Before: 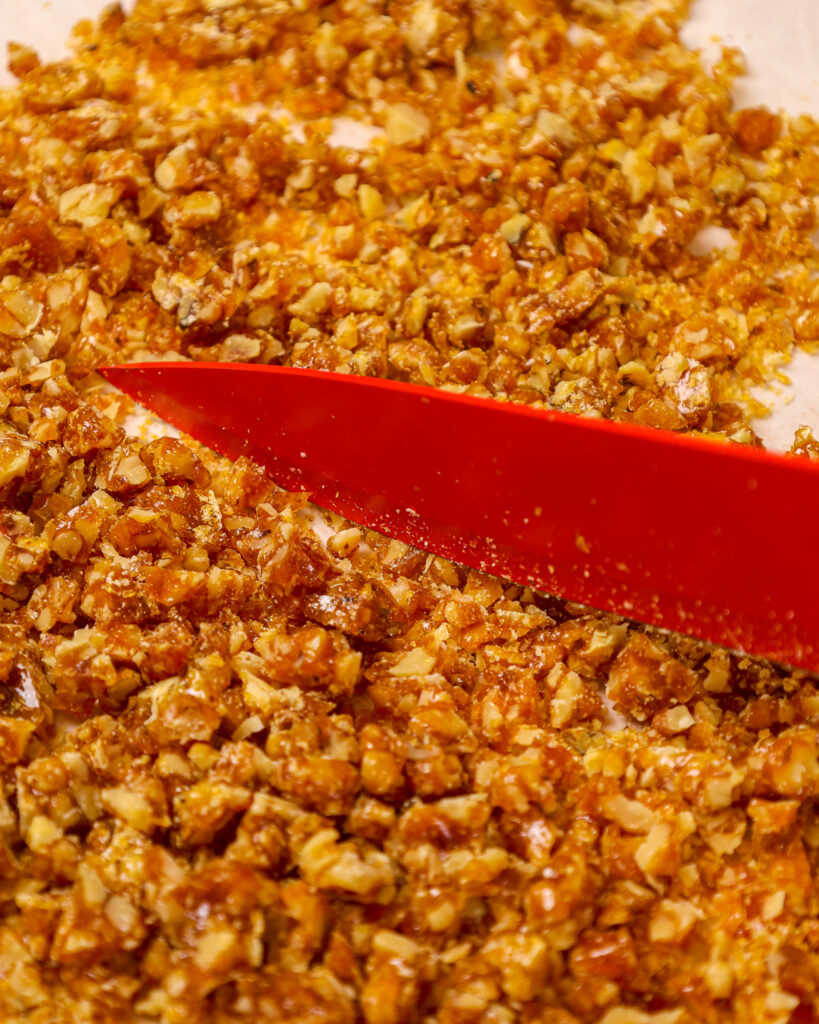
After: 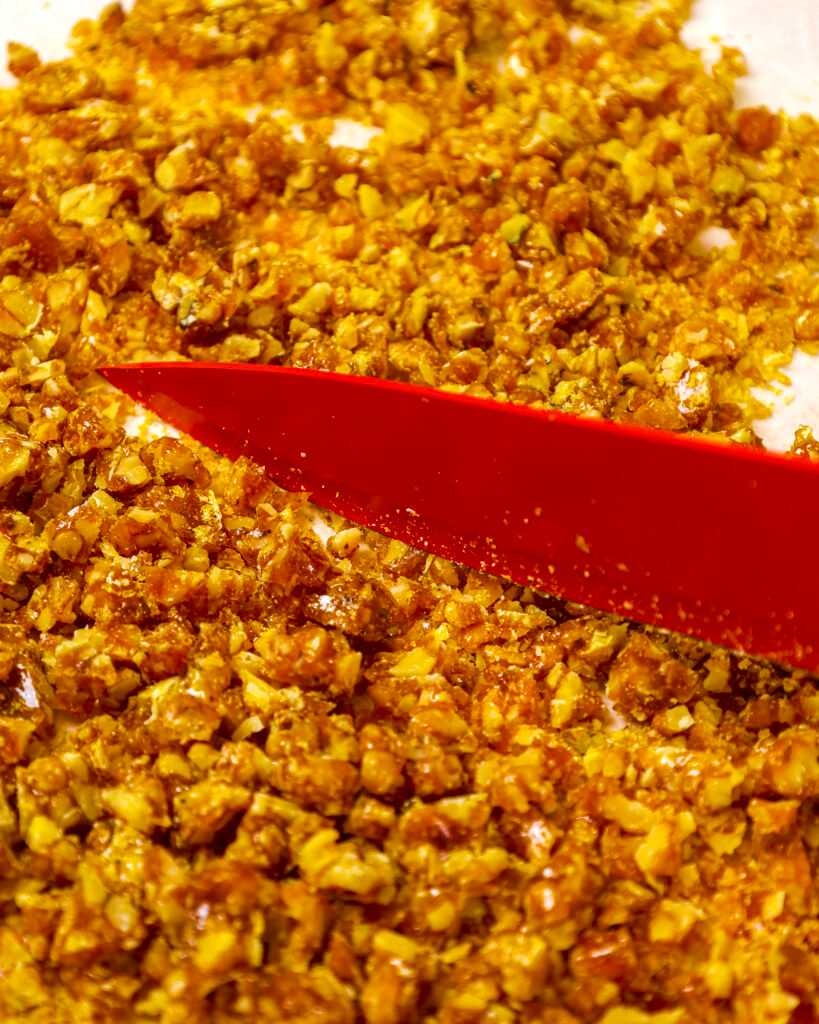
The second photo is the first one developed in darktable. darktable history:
white balance: red 0.925, blue 1.046
color balance rgb: perceptual saturation grading › global saturation 36%, perceptual brilliance grading › global brilliance 10%, global vibrance 20%
